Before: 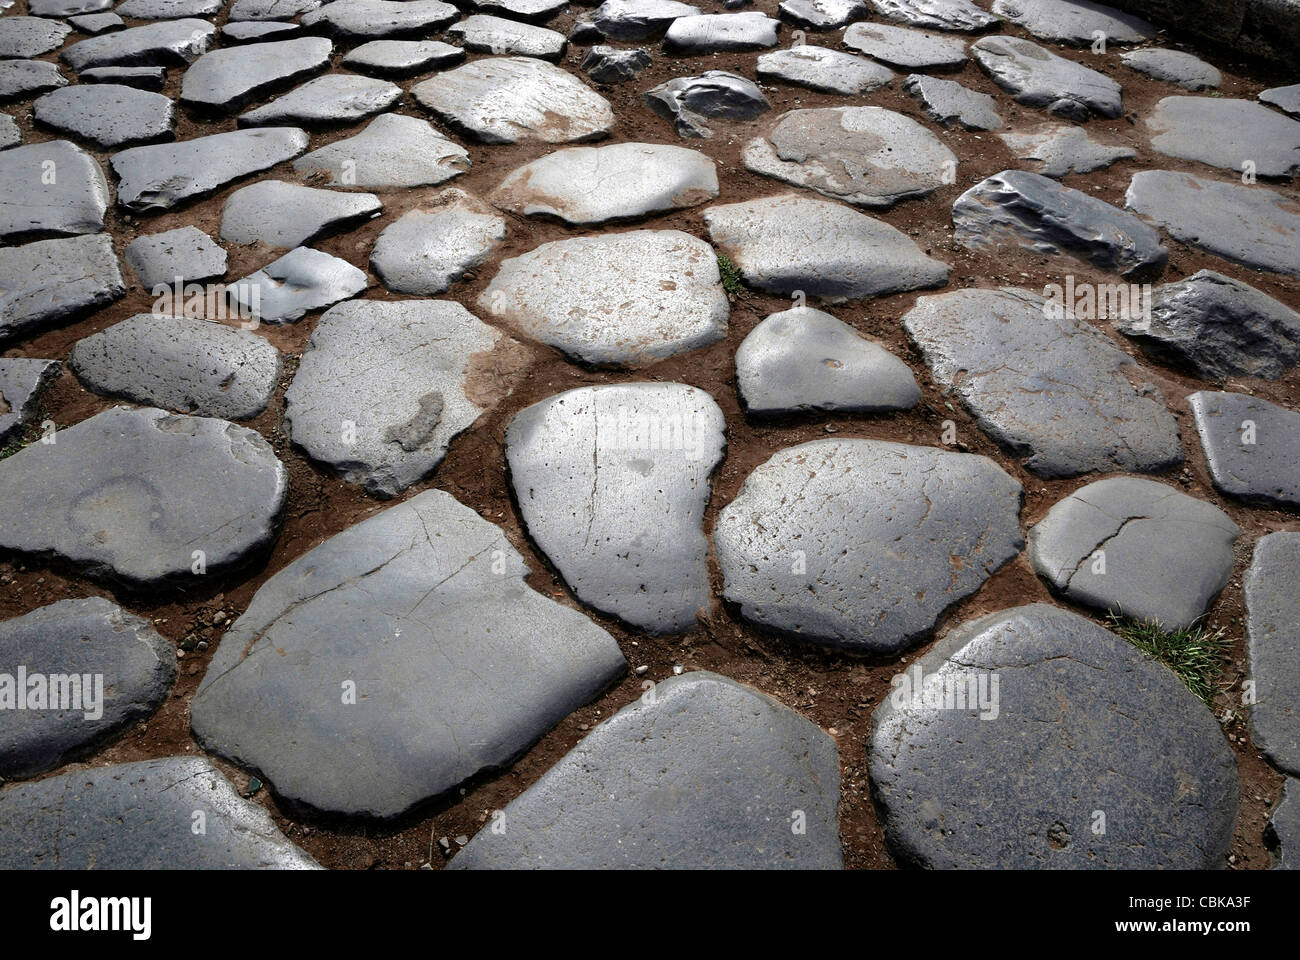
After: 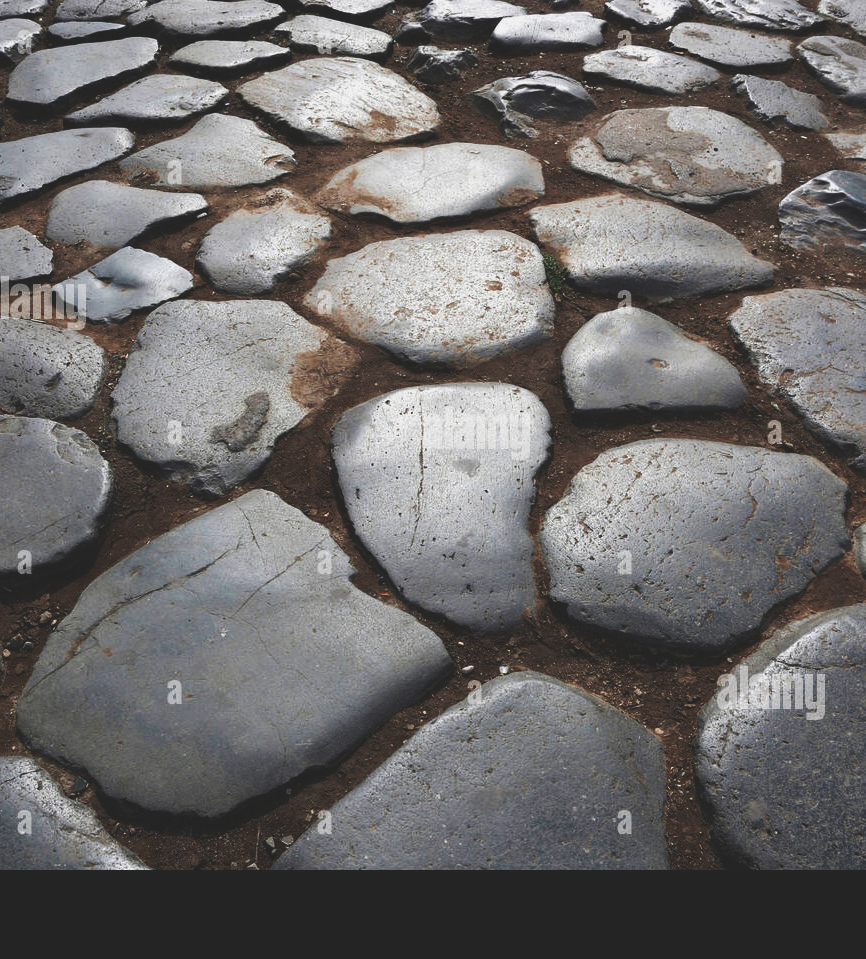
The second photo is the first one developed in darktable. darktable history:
crop and rotate: left 13.44%, right 19.926%
tone curve: curves: ch0 [(0, 0.142) (0.384, 0.314) (0.752, 0.711) (0.991, 0.95)]; ch1 [(0.006, 0.129) (0.346, 0.384) (1, 1)]; ch2 [(0.003, 0.057) (0.261, 0.248) (1, 1)], preserve colors none
